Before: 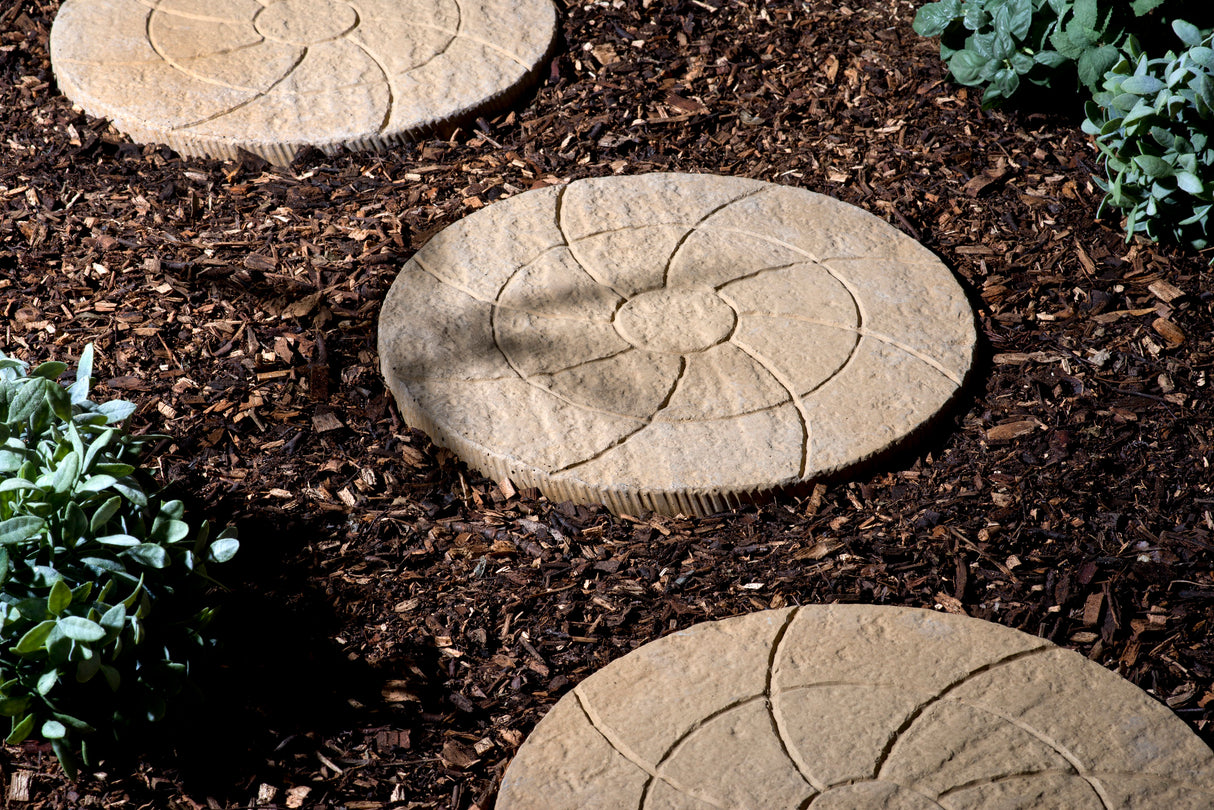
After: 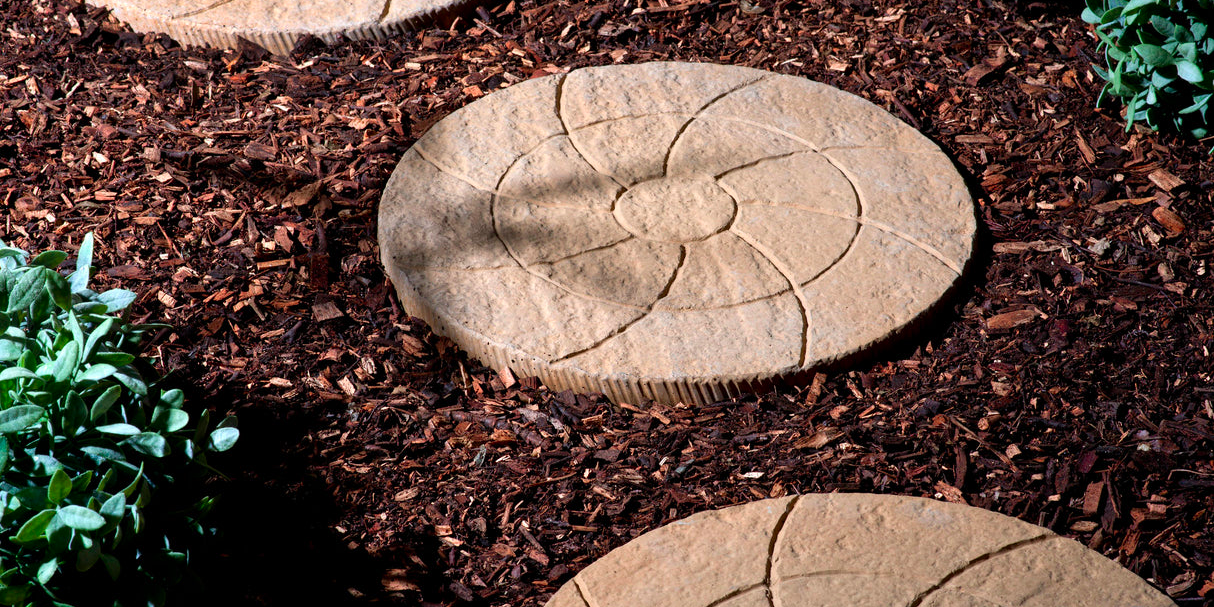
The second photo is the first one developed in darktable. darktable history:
crop: top 13.819%, bottom 11.169%
color contrast: green-magenta contrast 1.73, blue-yellow contrast 1.15
